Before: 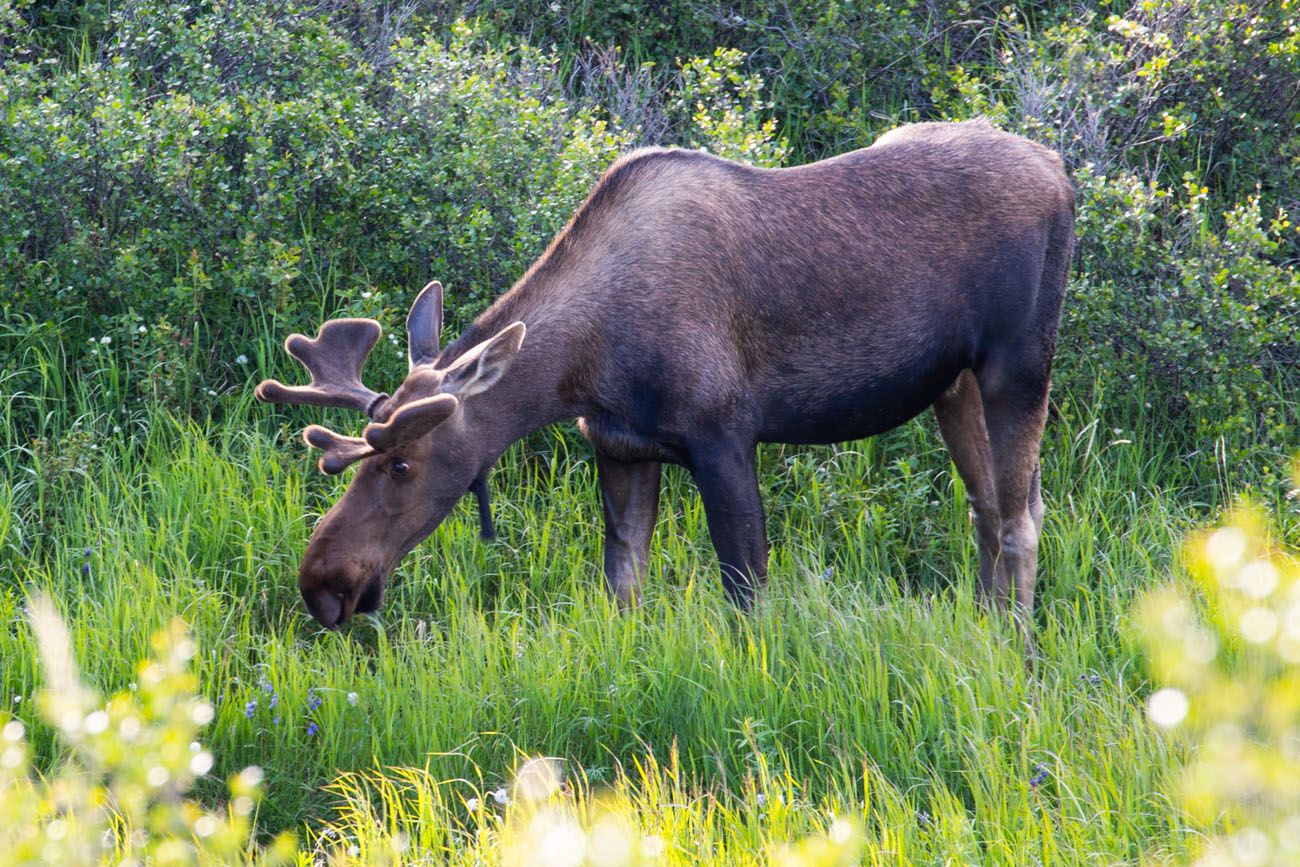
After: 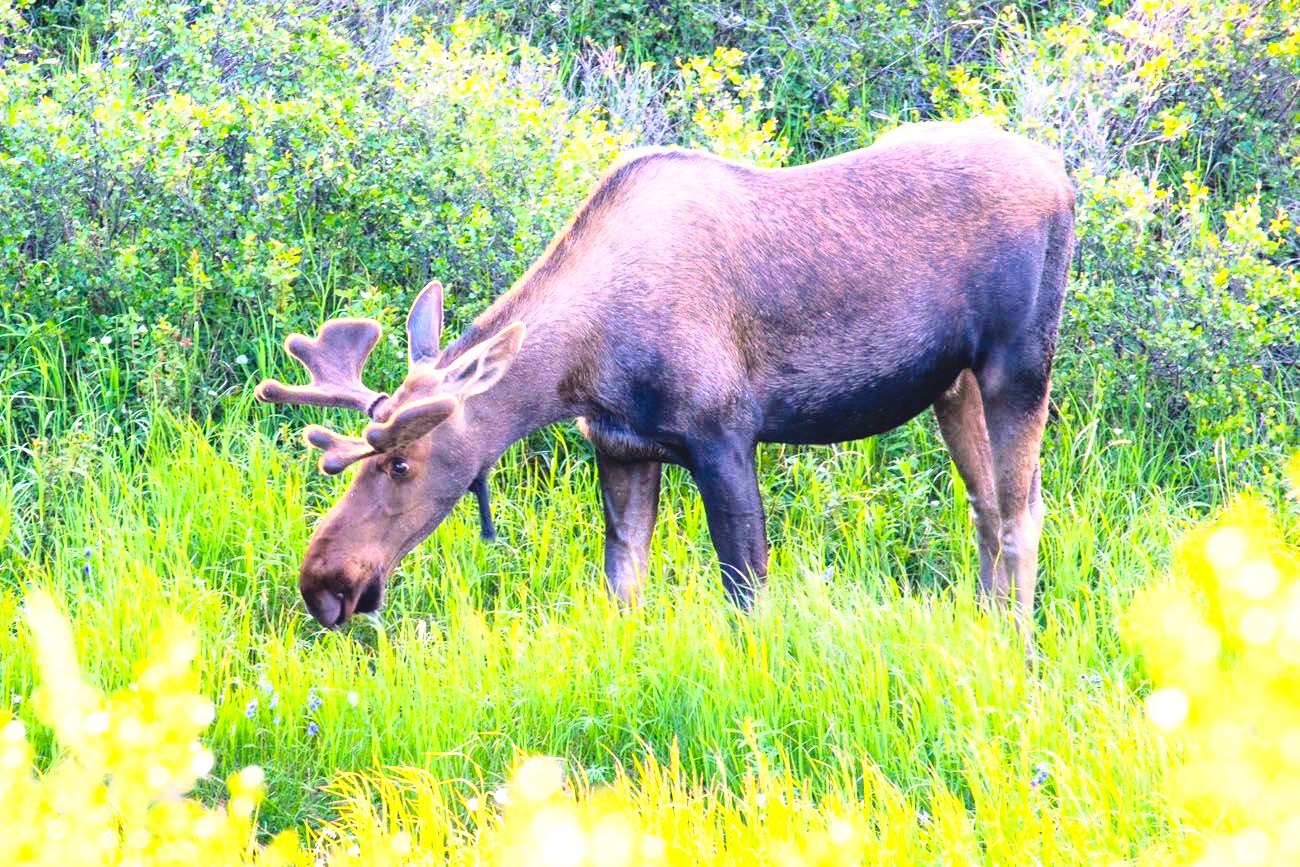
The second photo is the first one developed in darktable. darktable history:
base curve: curves: ch0 [(0, 0) (0.028, 0.03) (0.121, 0.232) (0.46, 0.748) (0.859, 0.968) (1, 1)]
exposure: black level correction 0, exposure 0.703 EV, compensate exposure bias true, compensate highlight preservation false
color balance rgb: highlights gain › chroma 2.958%, highlights gain › hue 61.26°, global offset › luminance 0.245%, linear chroma grading › global chroma 8.925%, perceptual saturation grading › global saturation 9.216%, perceptual saturation grading › highlights -13.841%, perceptual saturation grading › mid-tones 14.676%, perceptual saturation grading › shadows 22.607%, perceptual brilliance grading › global brilliance 10.13%, perceptual brilliance grading › shadows 15.546%
sharpen: radius 2.877, amount 0.862, threshold 47.41
